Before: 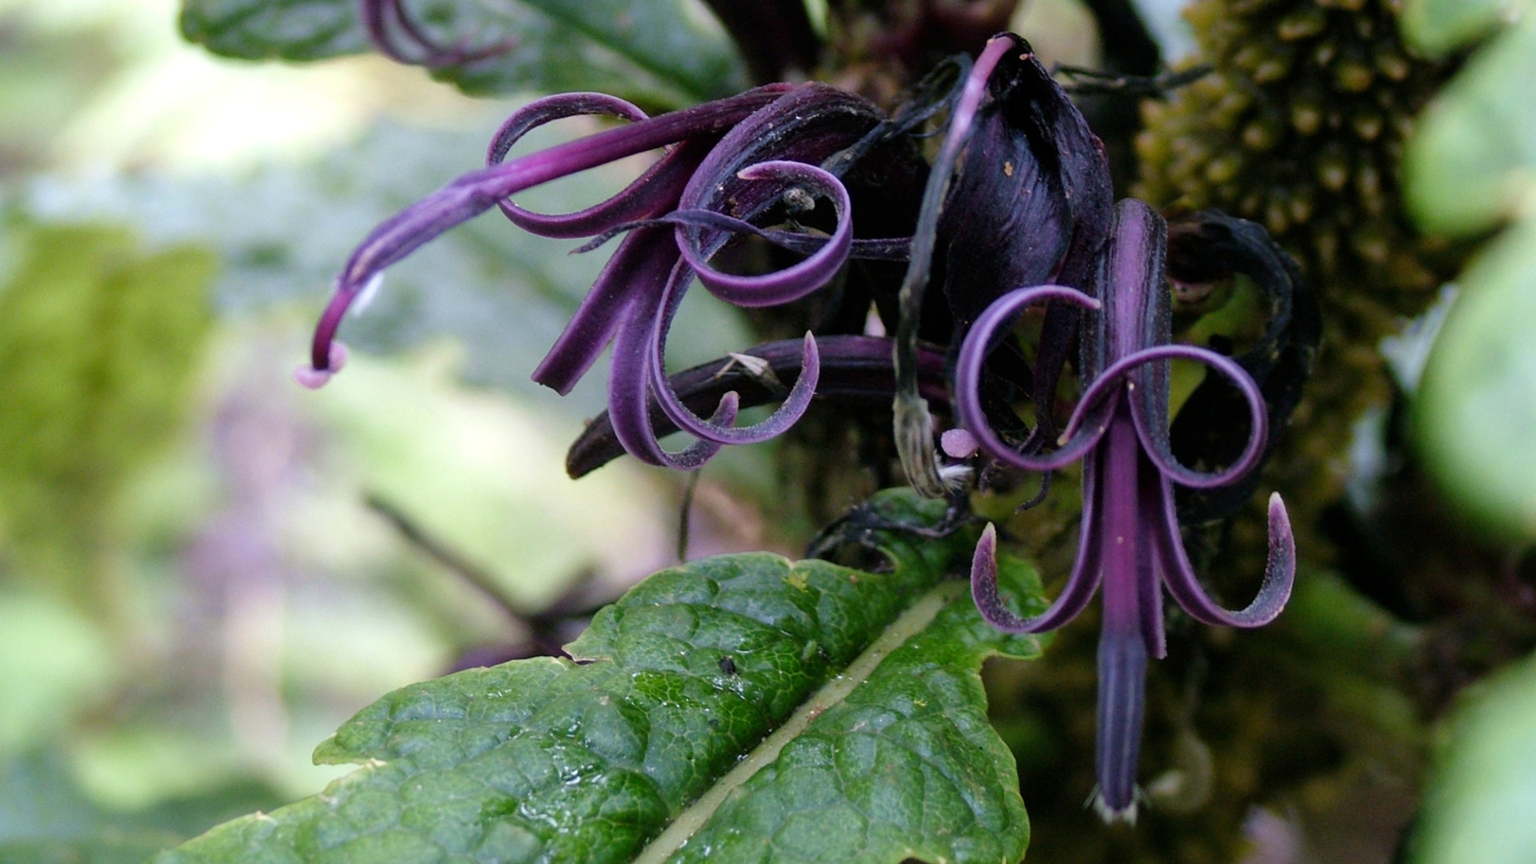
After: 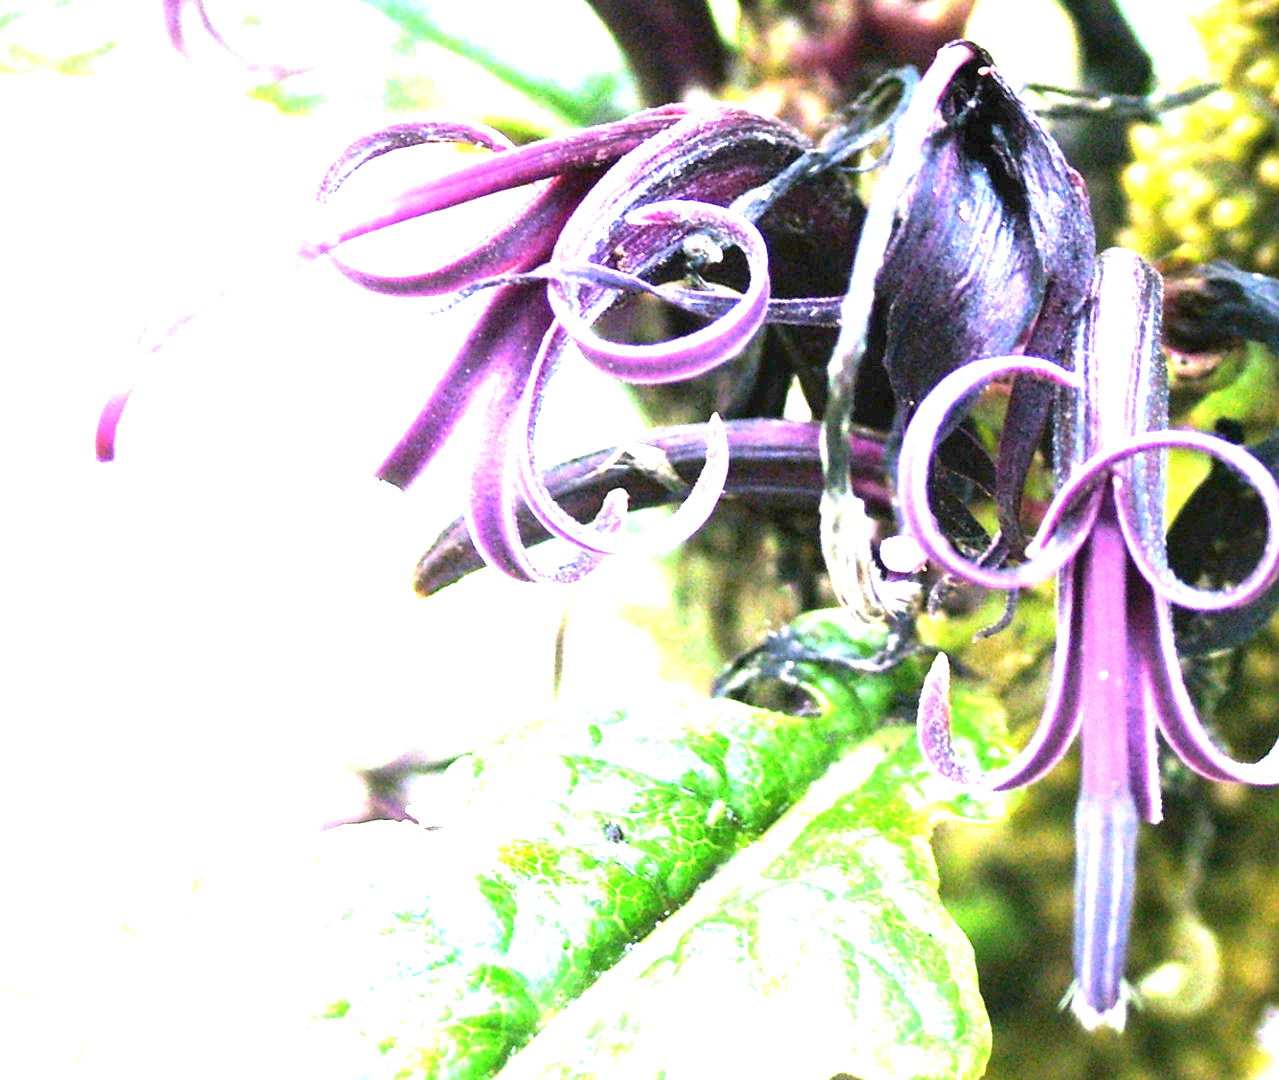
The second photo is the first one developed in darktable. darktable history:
crop: left 15.419%, right 17.914%
exposure: black level correction 0, exposure 4 EV, compensate exposure bias true, compensate highlight preservation false
